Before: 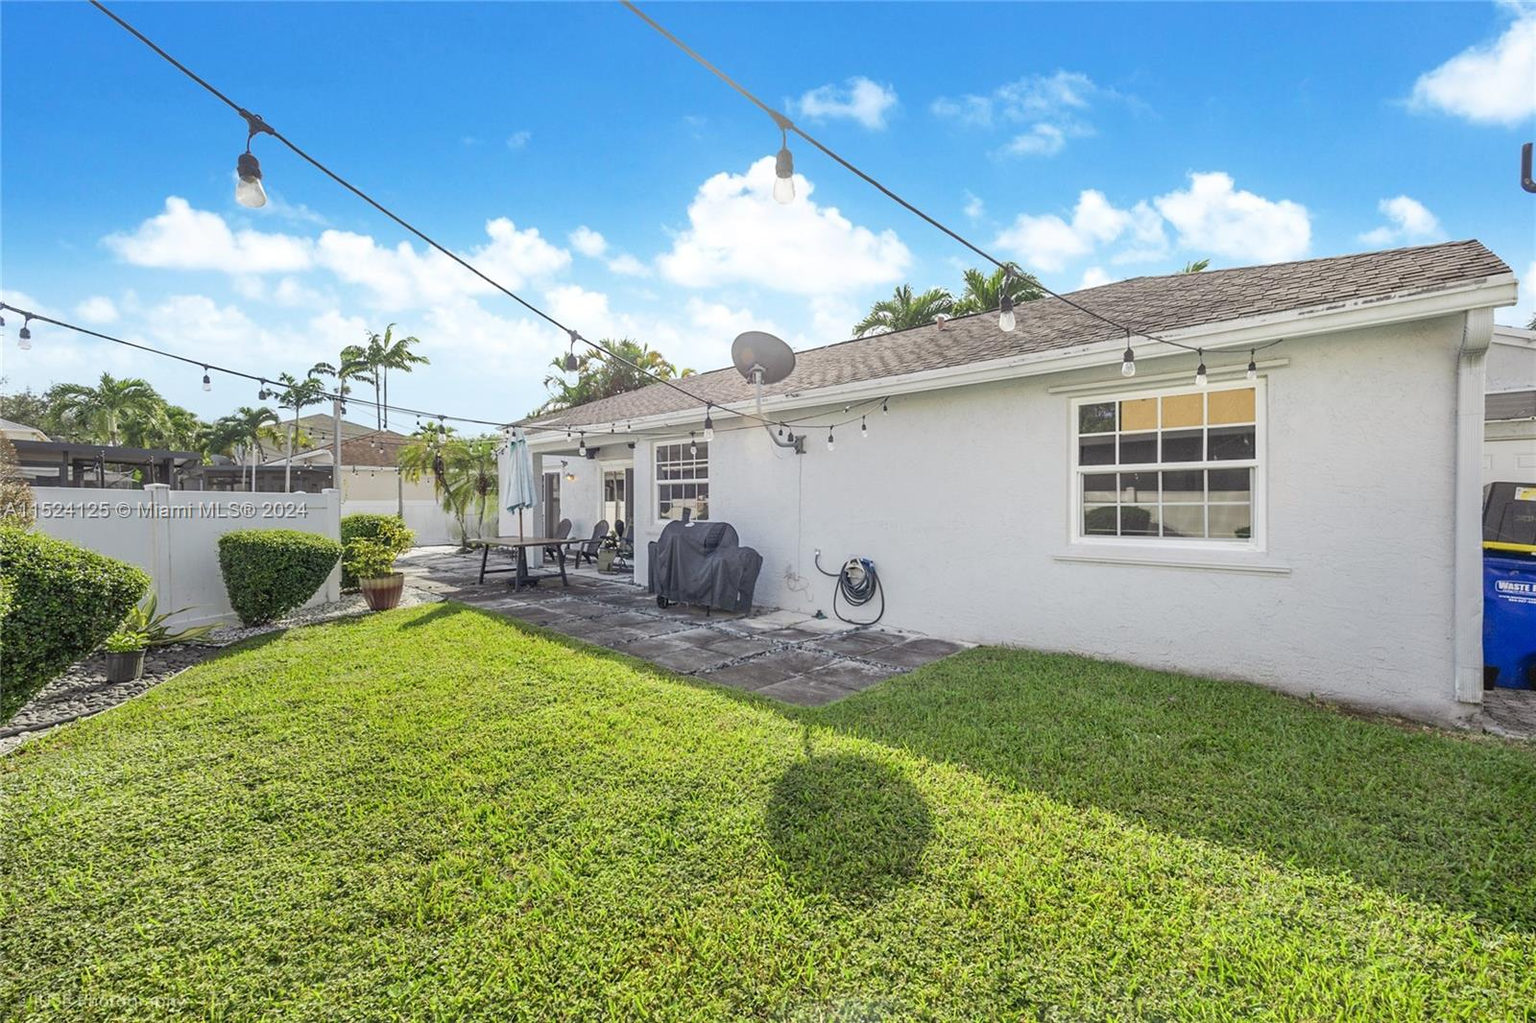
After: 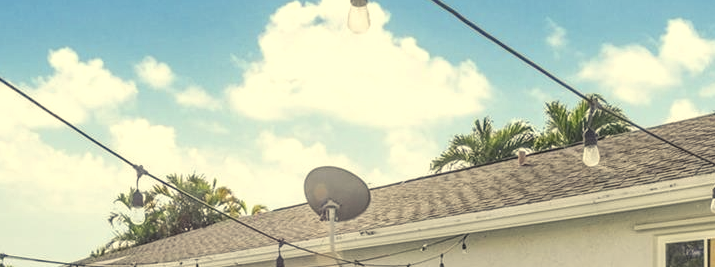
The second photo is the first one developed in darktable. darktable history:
color balance rgb: shadows lift › chroma 2%, shadows lift › hue 263°, highlights gain › chroma 8%, highlights gain › hue 84°, linear chroma grading › global chroma -15%, saturation formula JzAzBz (2021)
crop: left 28.64%, top 16.832%, right 26.637%, bottom 58.055%
local contrast: on, module defaults
